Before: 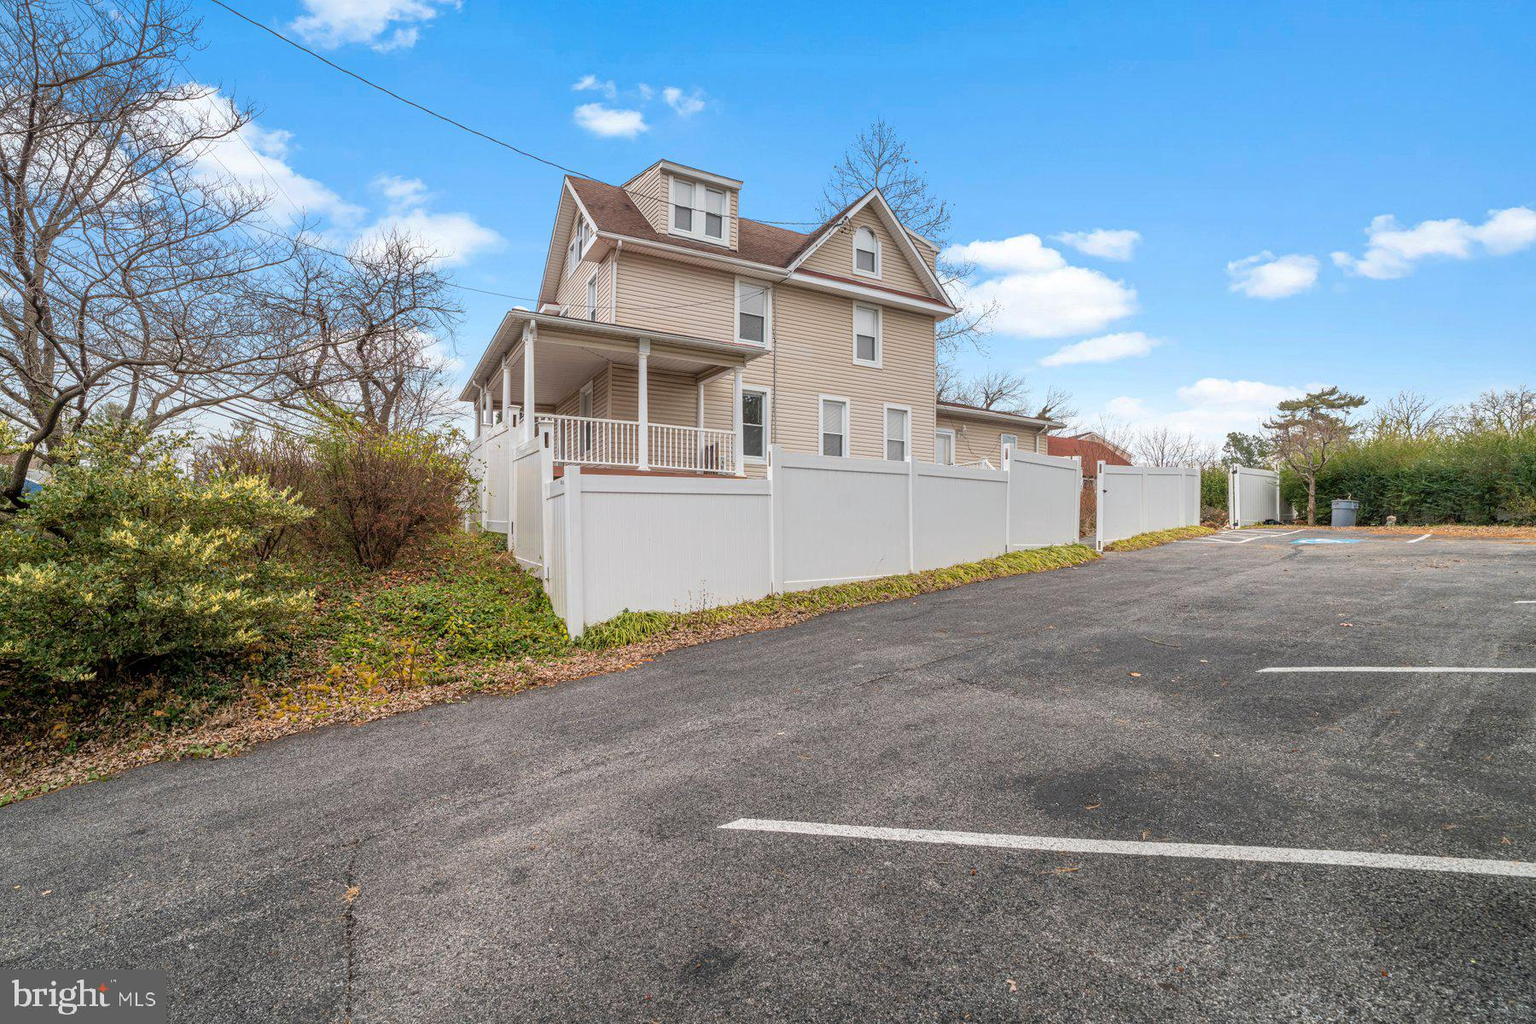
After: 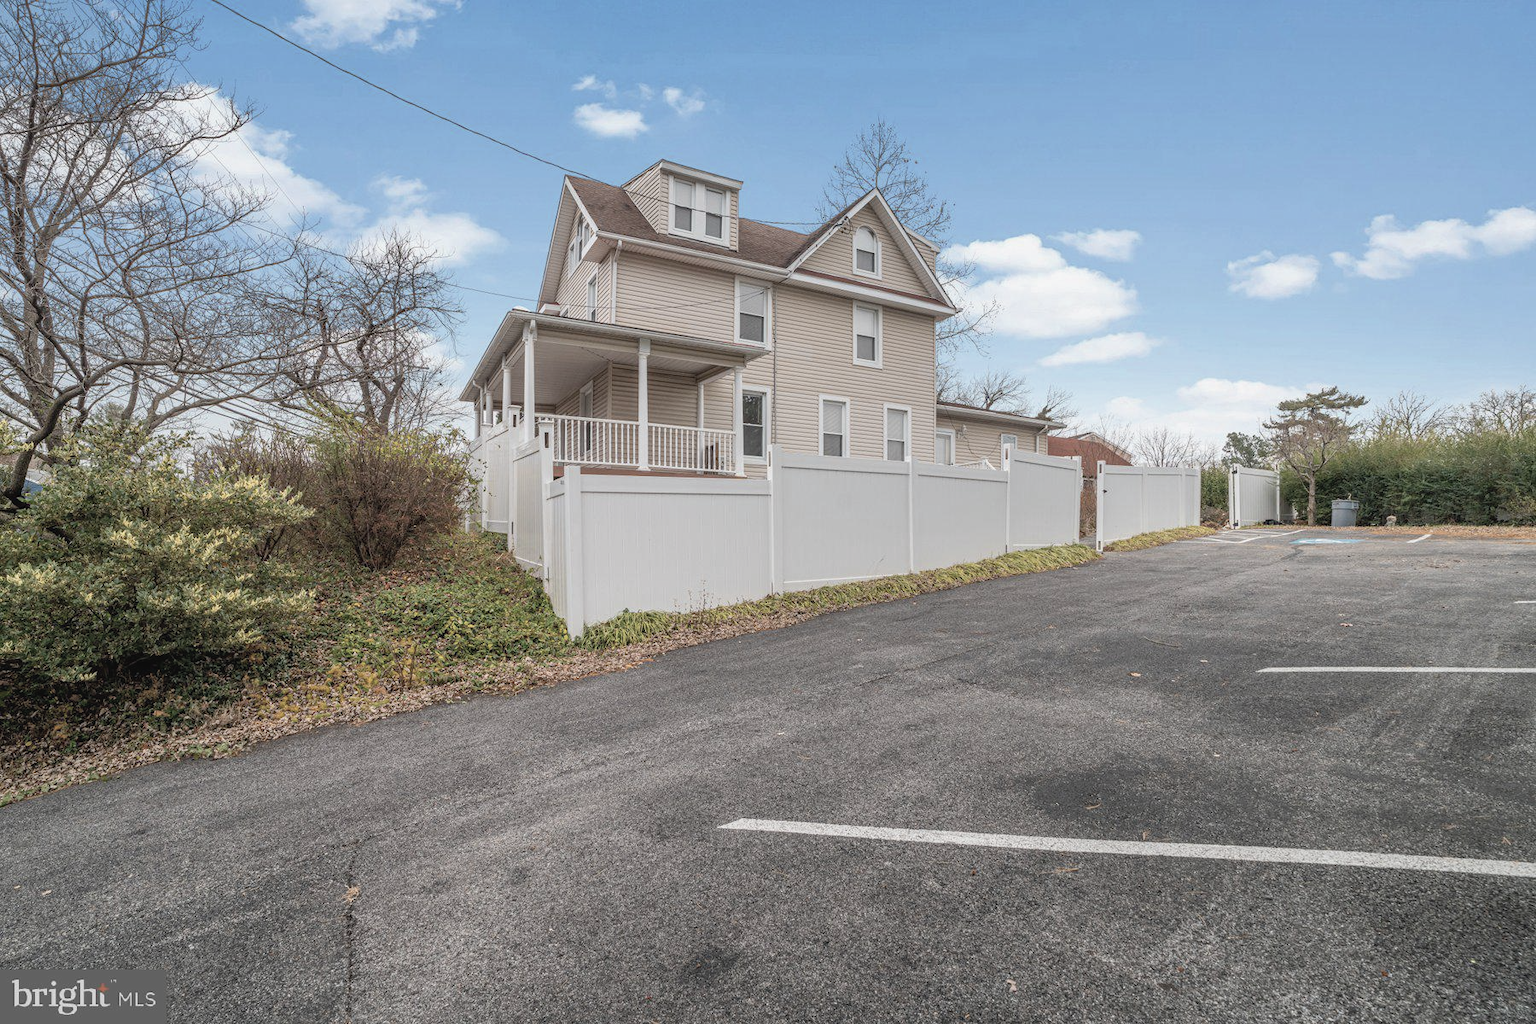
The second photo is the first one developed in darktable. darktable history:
contrast brightness saturation: contrast -0.065, saturation -0.419
